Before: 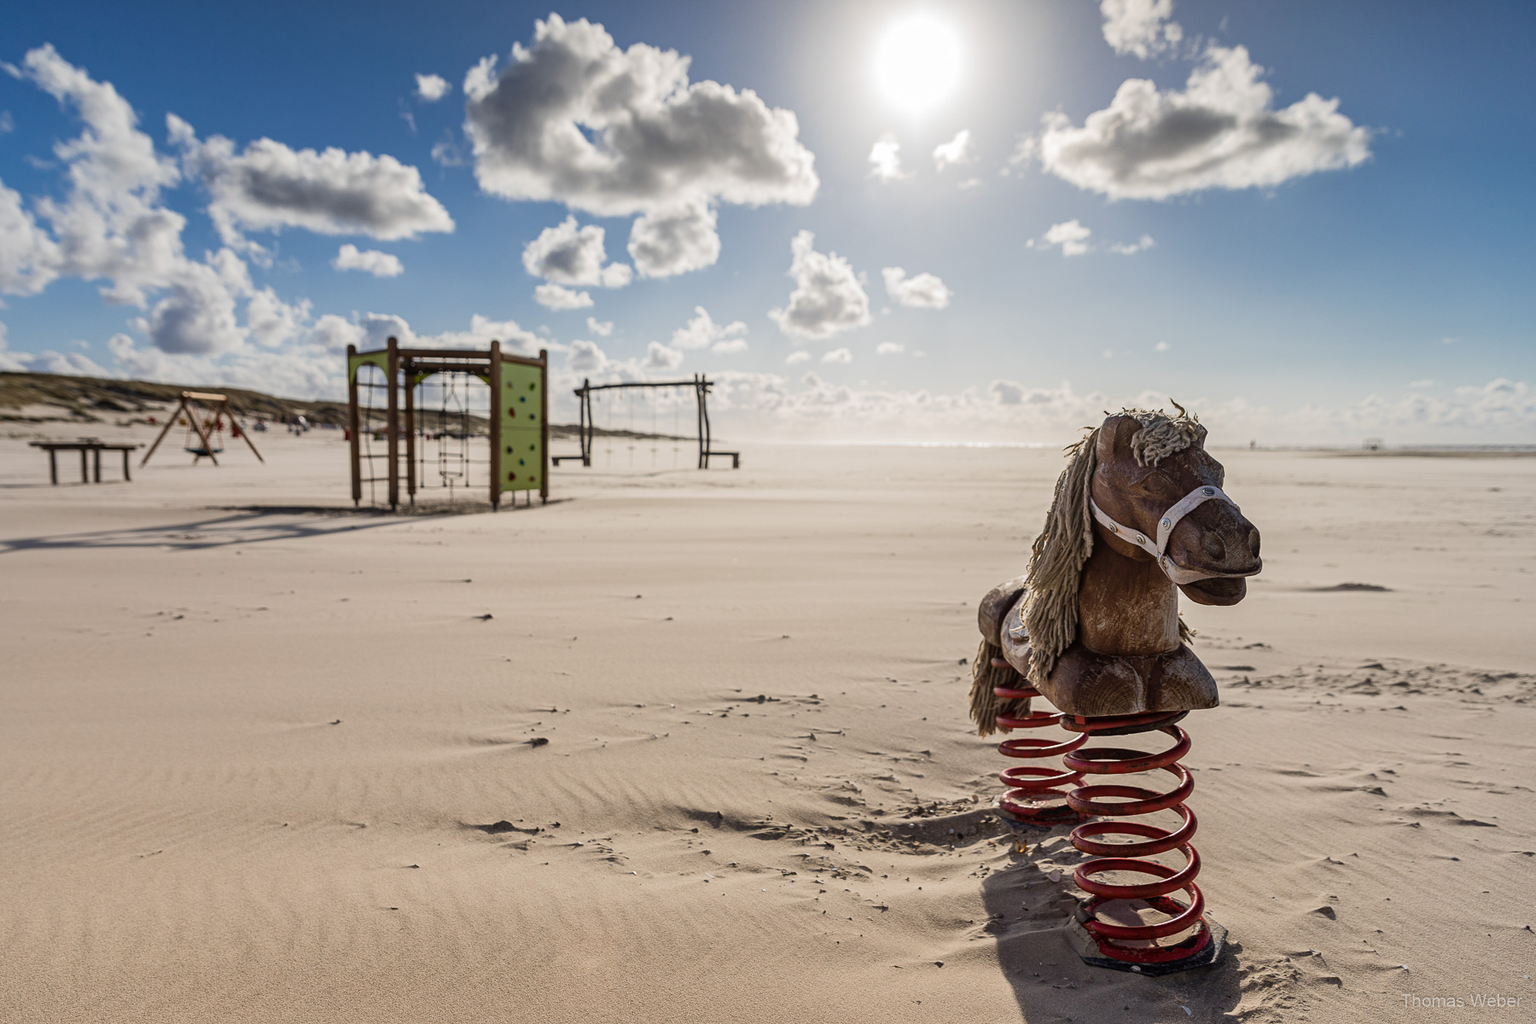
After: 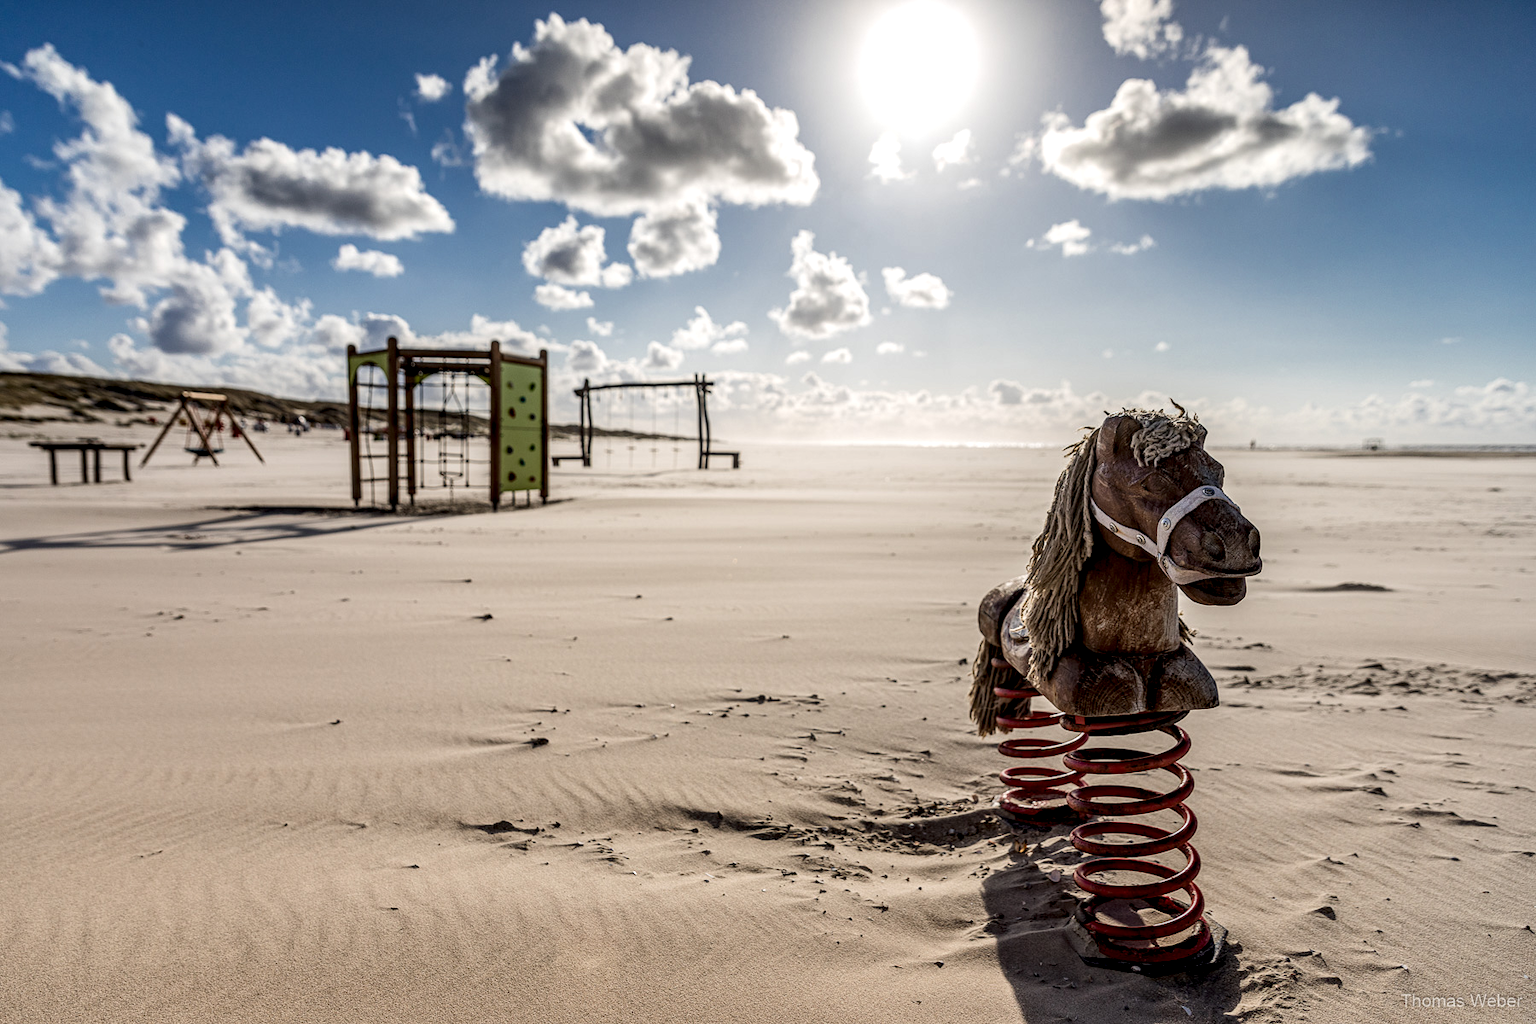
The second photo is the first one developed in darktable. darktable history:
local contrast: highlights 60%, shadows 63%, detail 160%
shadows and highlights: radius 332.42, shadows 55.15, highlights -98.79, compress 94.39%, soften with gaussian
